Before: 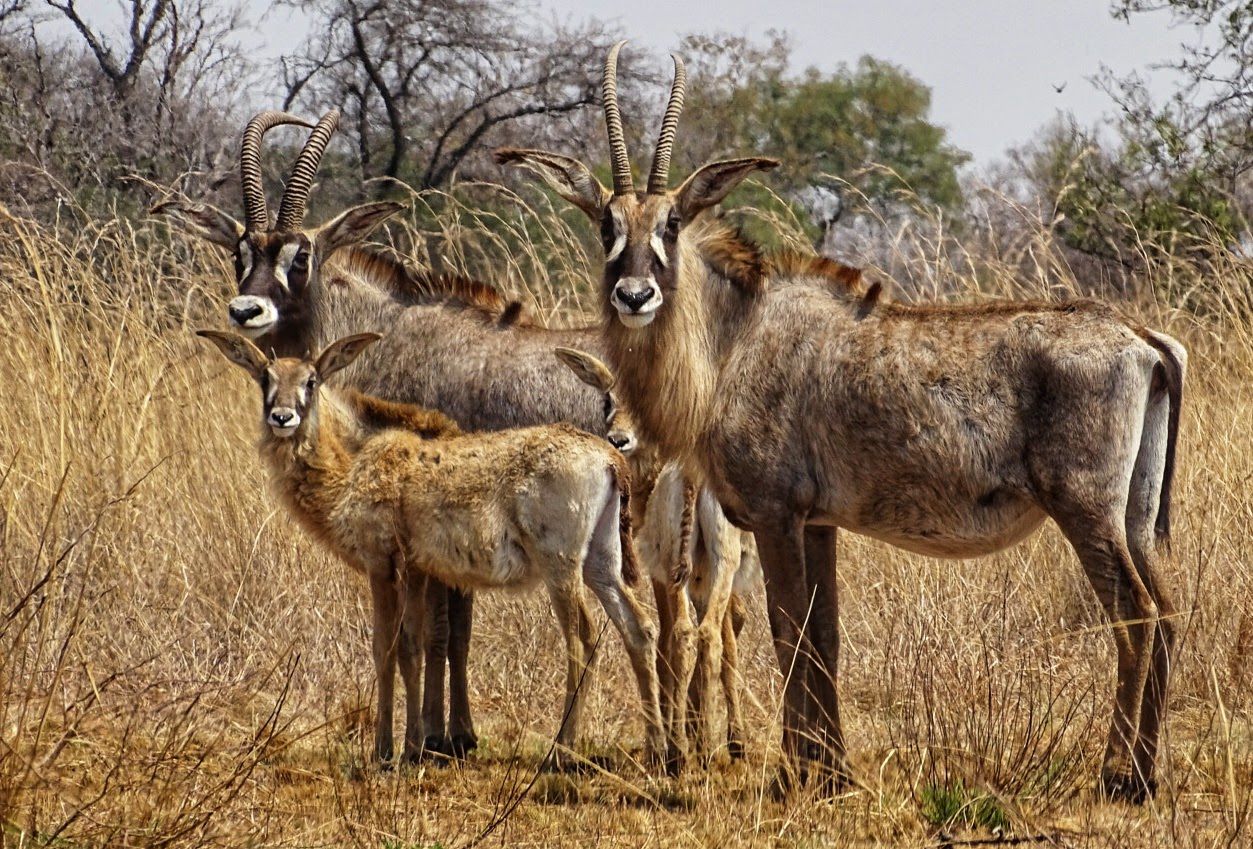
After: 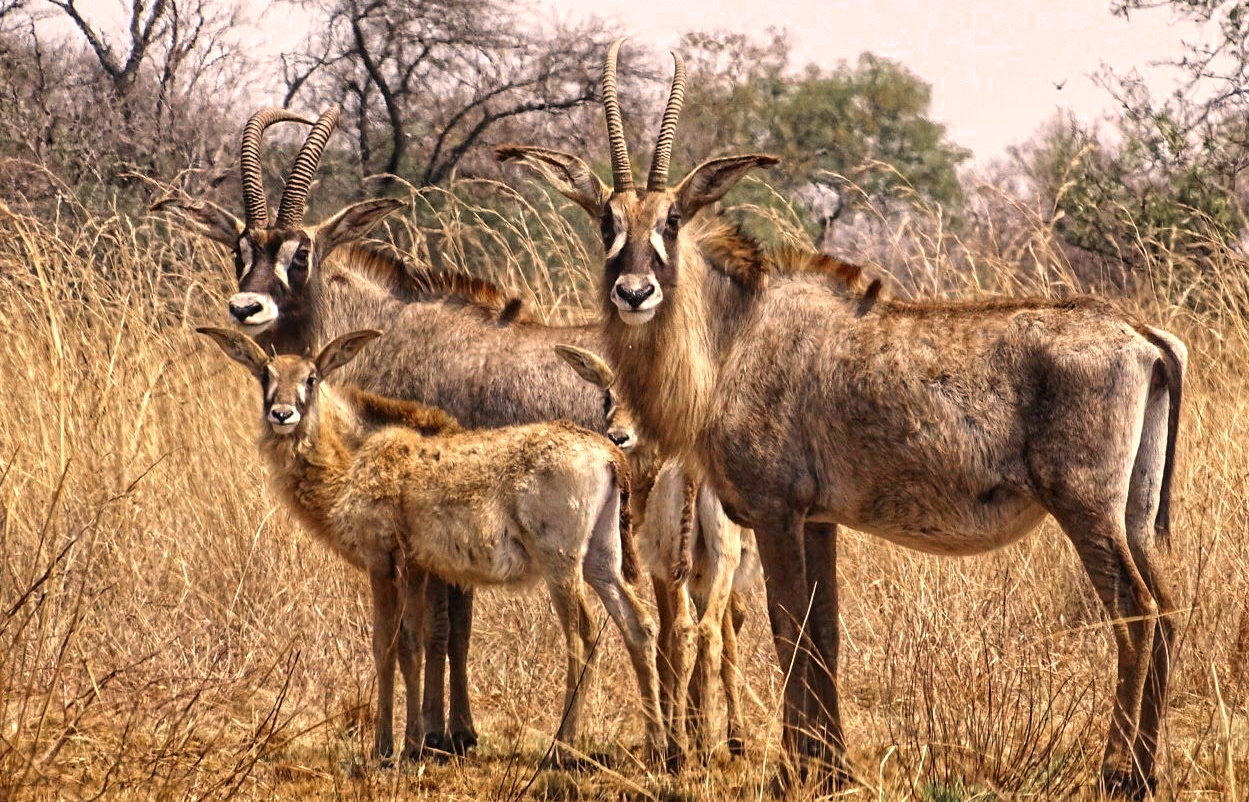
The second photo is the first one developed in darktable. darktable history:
crop: top 0.397%, right 0.263%, bottom 5.055%
color zones: curves: ch0 [(0, 0.5) (0.125, 0.4) (0.25, 0.5) (0.375, 0.4) (0.5, 0.4) (0.625, 0.35) (0.75, 0.35) (0.875, 0.5)]; ch1 [(0, 0.35) (0.125, 0.45) (0.25, 0.35) (0.375, 0.35) (0.5, 0.35) (0.625, 0.35) (0.75, 0.45) (0.875, 0.35)]; ch2 [(0, 0.6) (0.125, 0.5) (0.25, 0.5) (0.375, 0.6) (0.5, 0.6) (0.625, 0.5) (0.75, 0.5) (0.875, 0.5)]
exposure: black level correction 0, exposure 0.699 EV, compensate exposure bias true, compensate highlight preservation false
color correction: highlights a* 12.04, highlights b* 11.76
